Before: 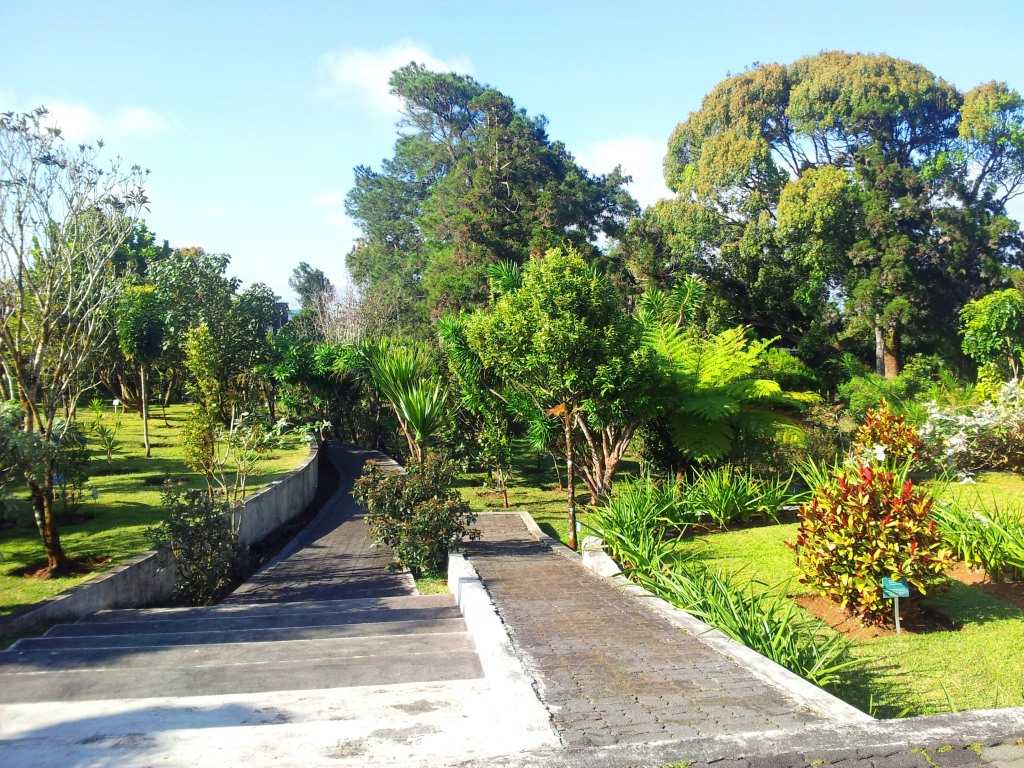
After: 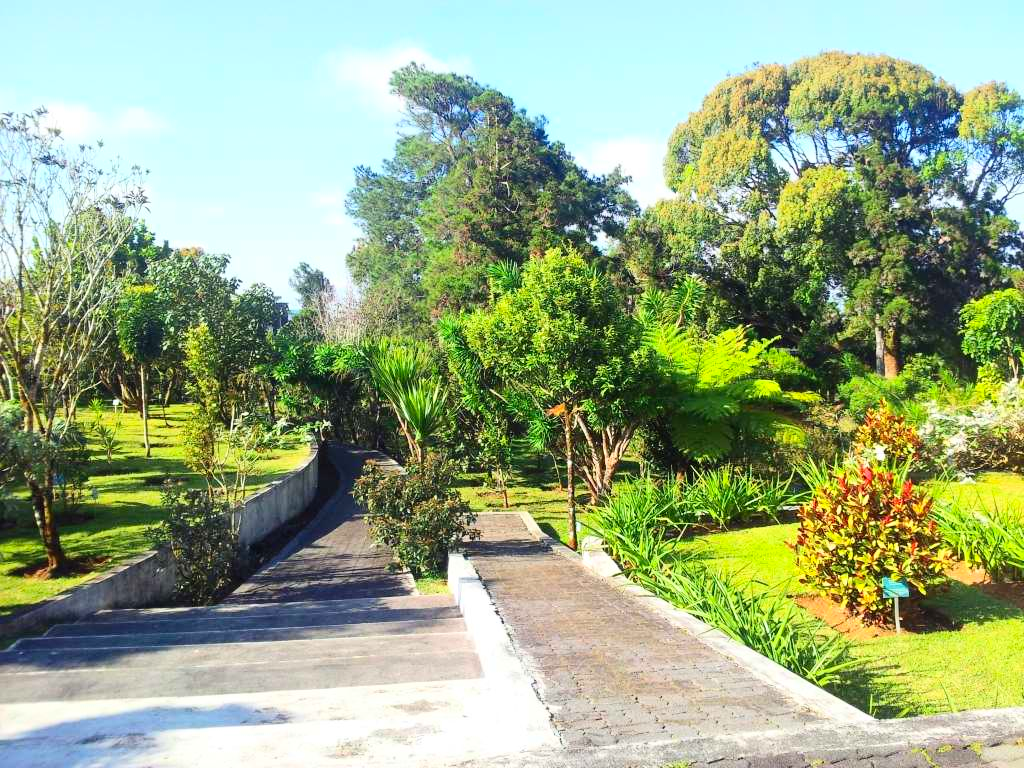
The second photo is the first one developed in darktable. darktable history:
contrast brightness saturation: contrast 0.2, brightness 0.166, saturation 0.229
